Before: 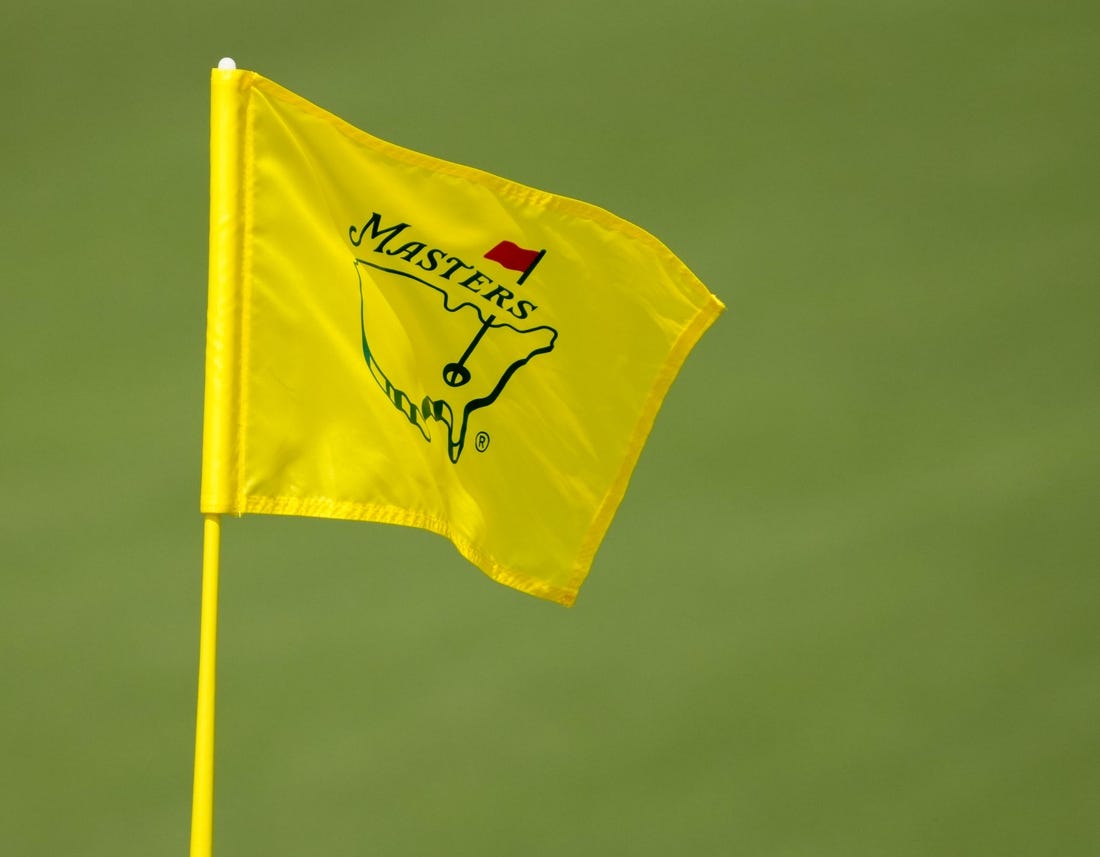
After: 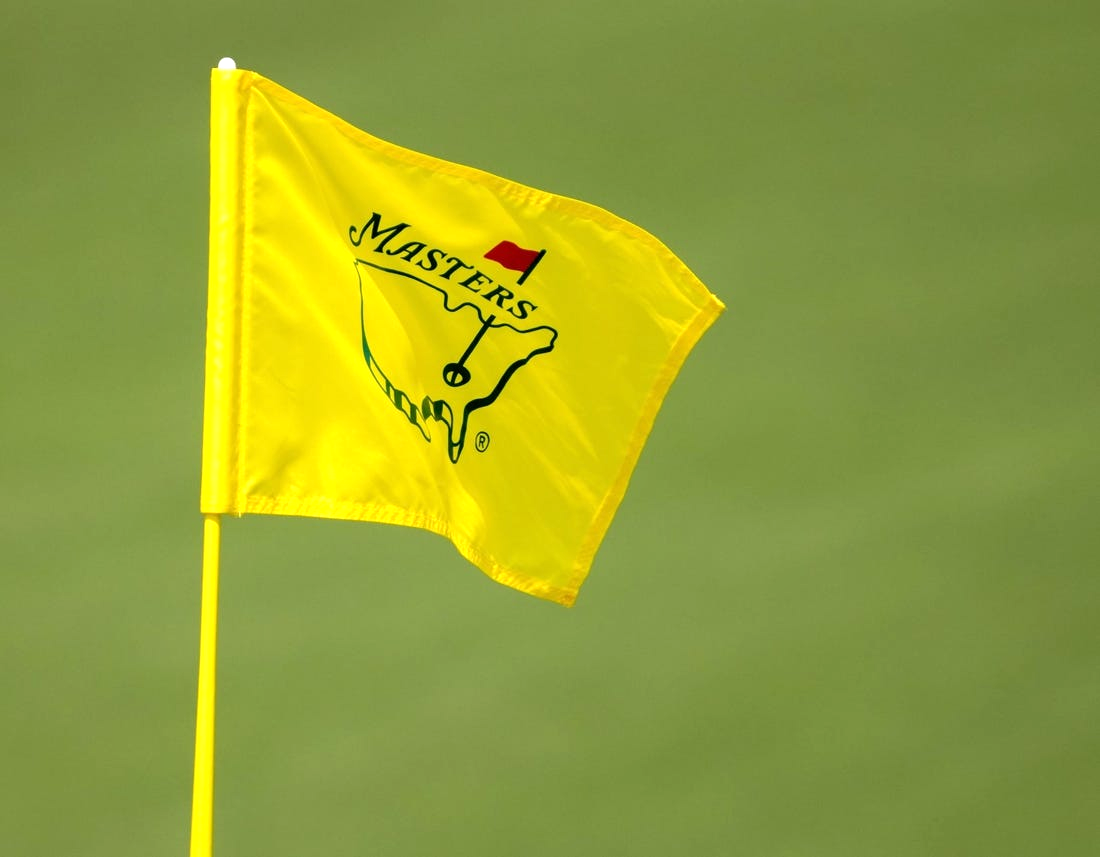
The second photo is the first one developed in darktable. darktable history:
tone equalizer: -8 EV -0.379 EV, -7 EV -0.397 EV, -6 EV -0.304 EV, -5 EV -0.259 EV, -3 EV 0.251 EV, -2 EV 0.327 EV, -1 EV 0.413 EV, +0 EV 0.401 EV
